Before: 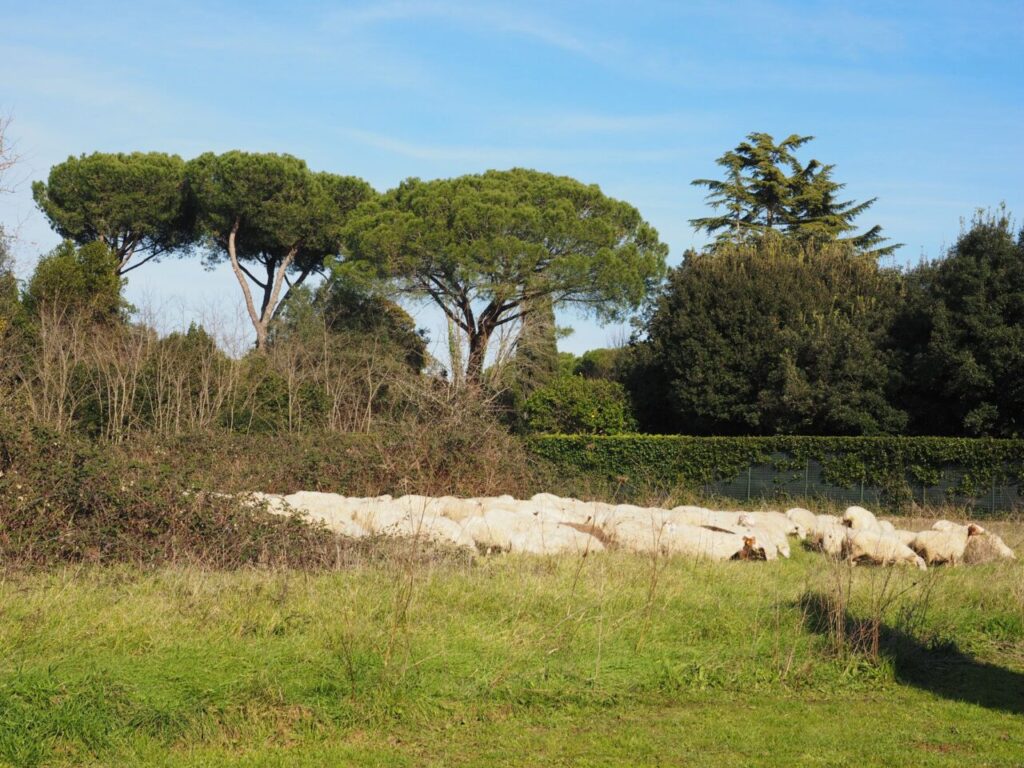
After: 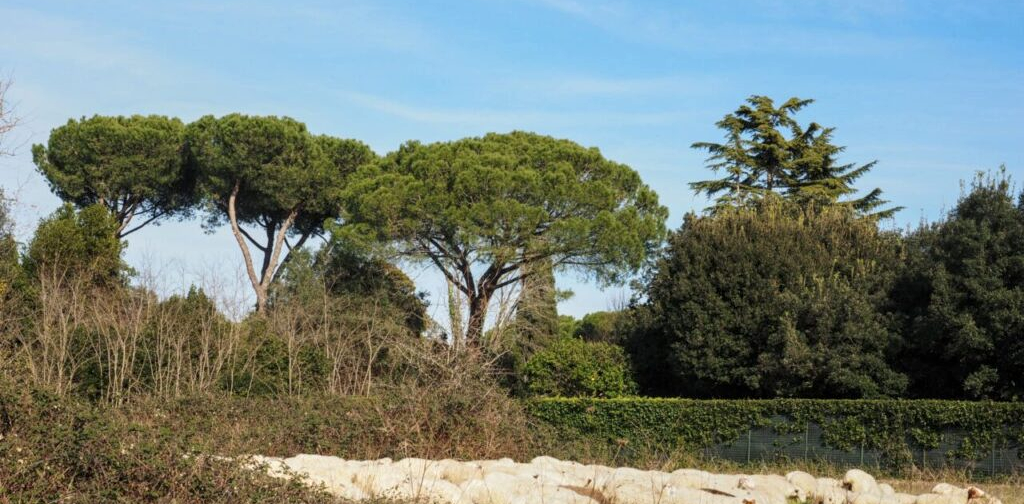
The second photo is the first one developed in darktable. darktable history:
crop and rotate: top 4.848%, bottom 29.503%
local contrast: on, module defaults
